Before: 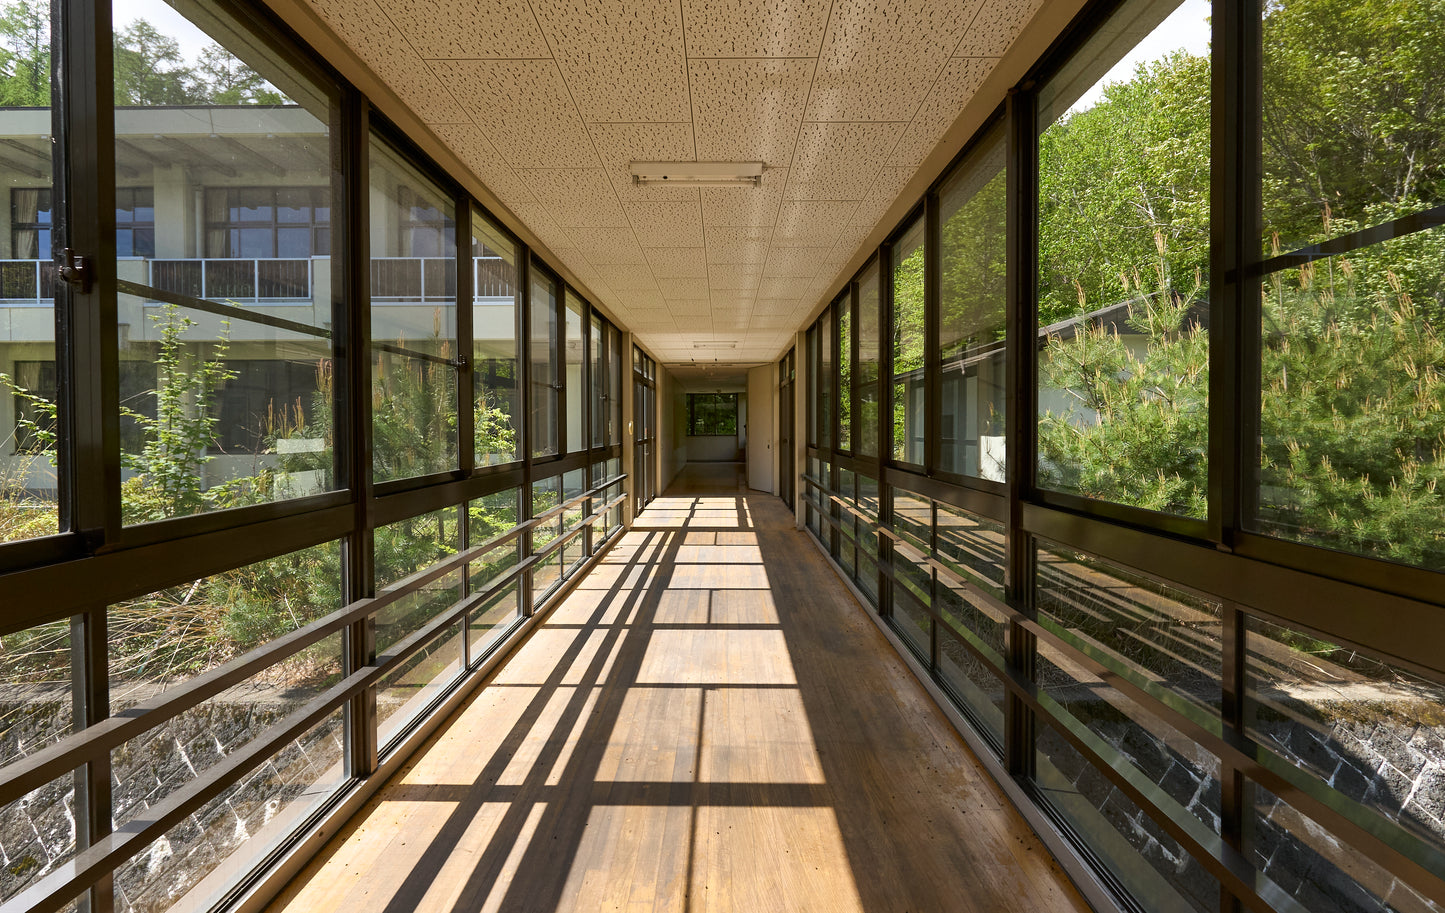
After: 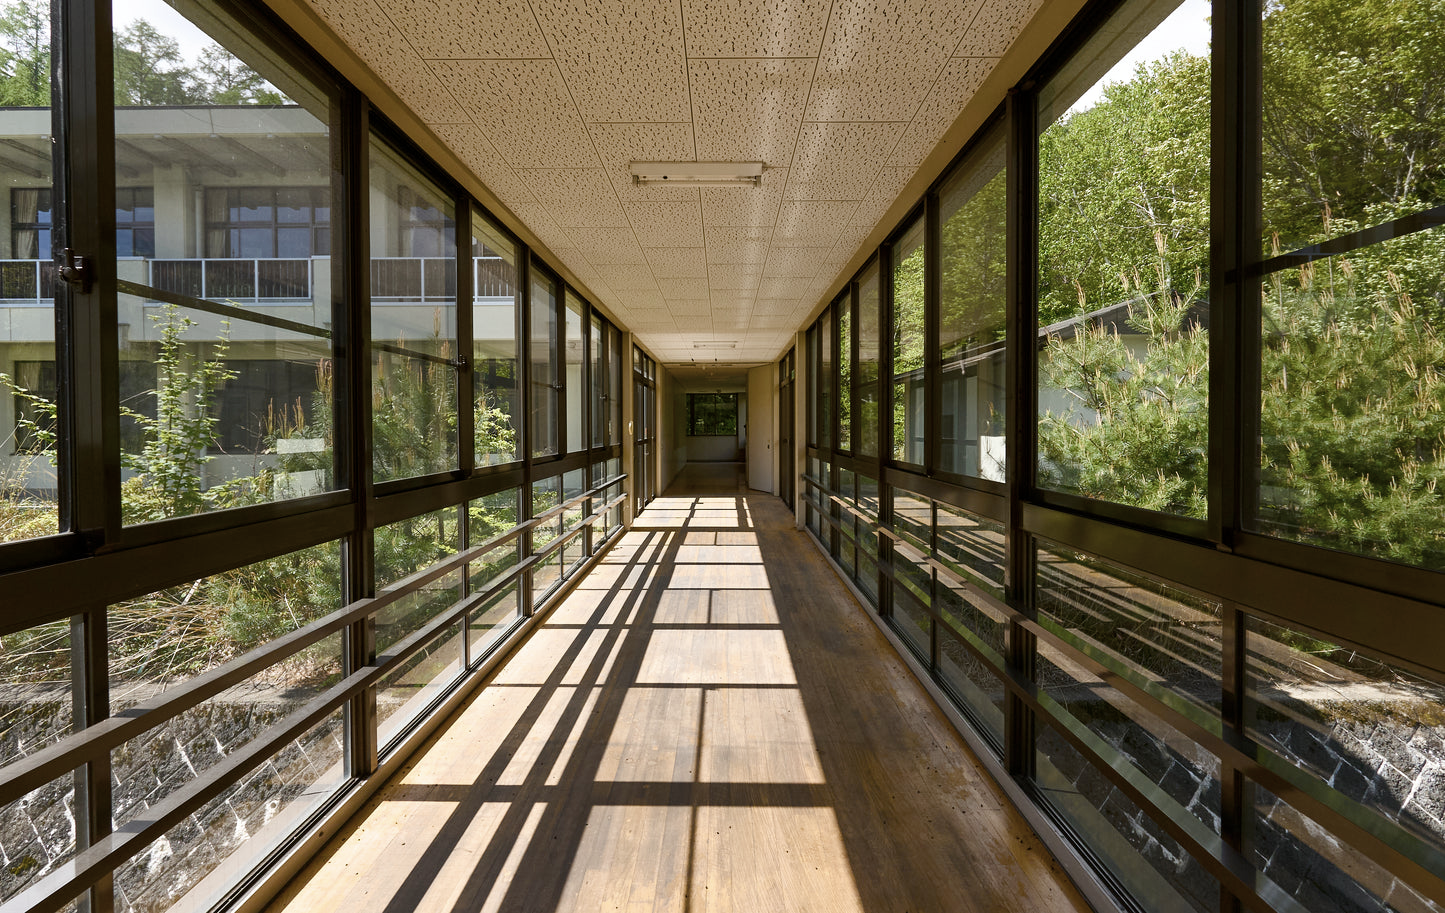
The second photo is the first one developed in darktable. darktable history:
color balance rgb: power › hue 311.22°, perceptual saturation grading › global saturation 35.039%, perceptual saturation grading › highlights -29.833%, perceptual saturation grading › shadows 36.165%
contrast brightness saturation: contrast 0.096, saturation -0.357
